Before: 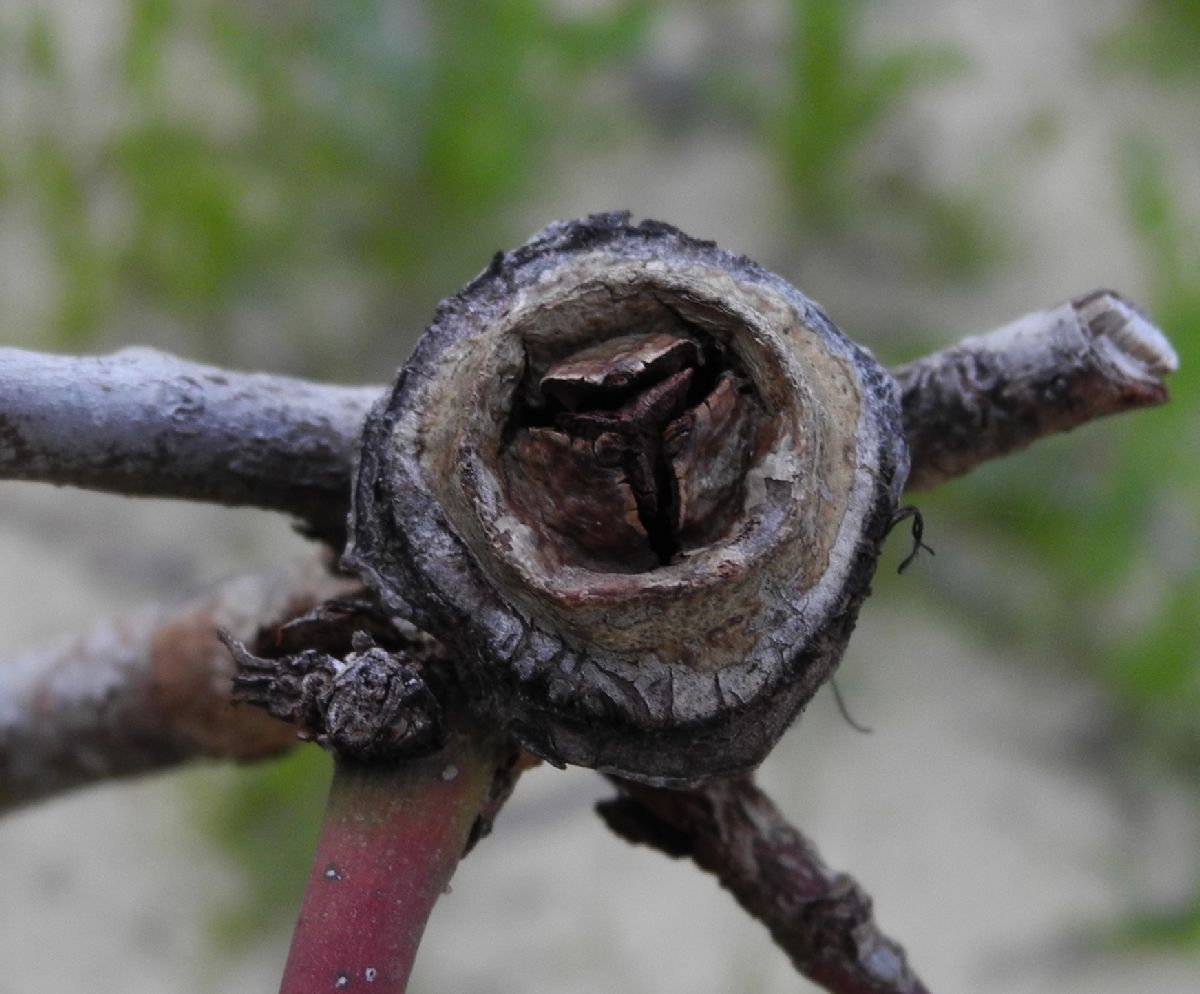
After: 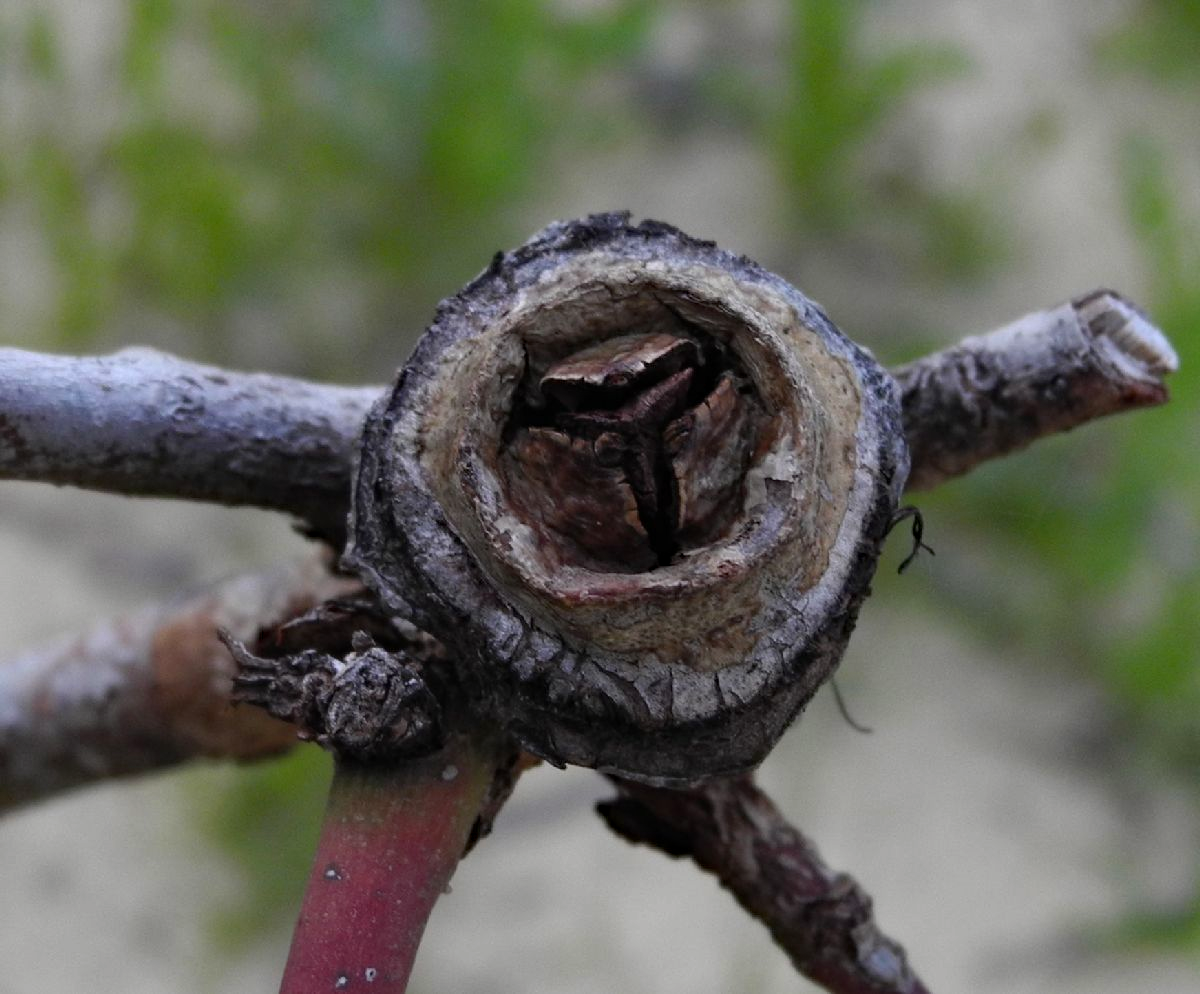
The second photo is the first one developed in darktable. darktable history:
haze removal: compatibility mode true, adaptive false
exposure: compensate exposure bias true, compensate highlight preservation false
levels: black 0.081%
